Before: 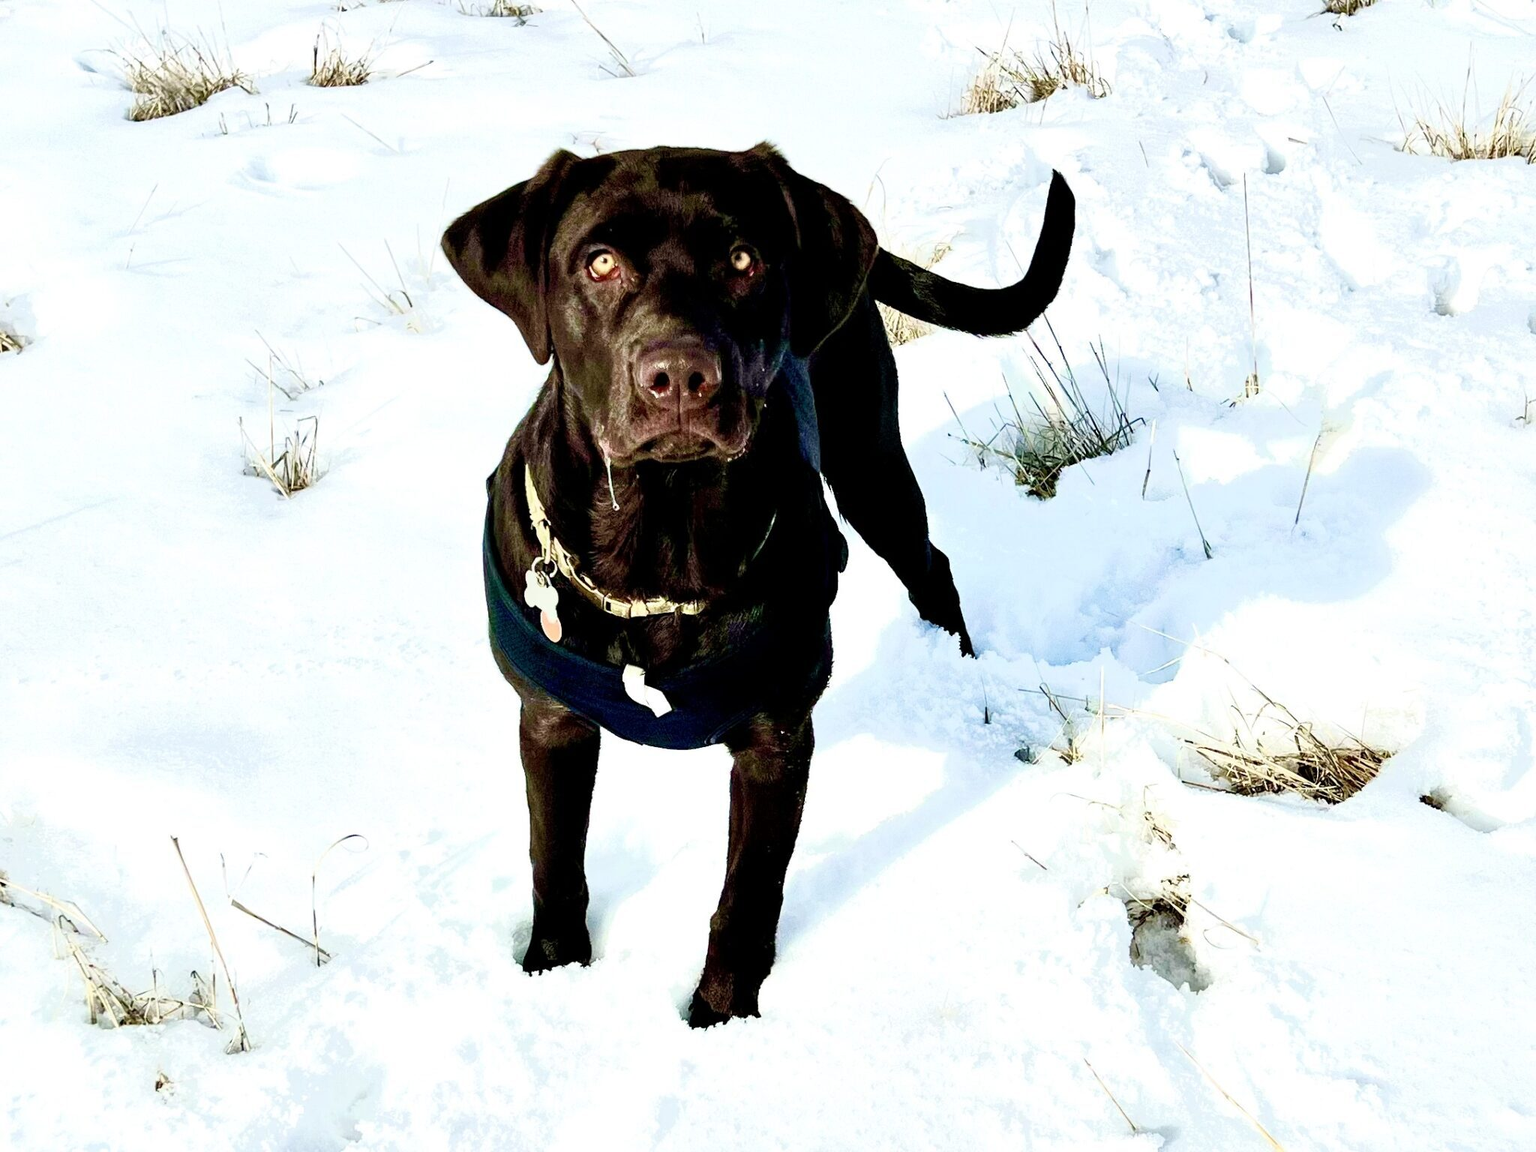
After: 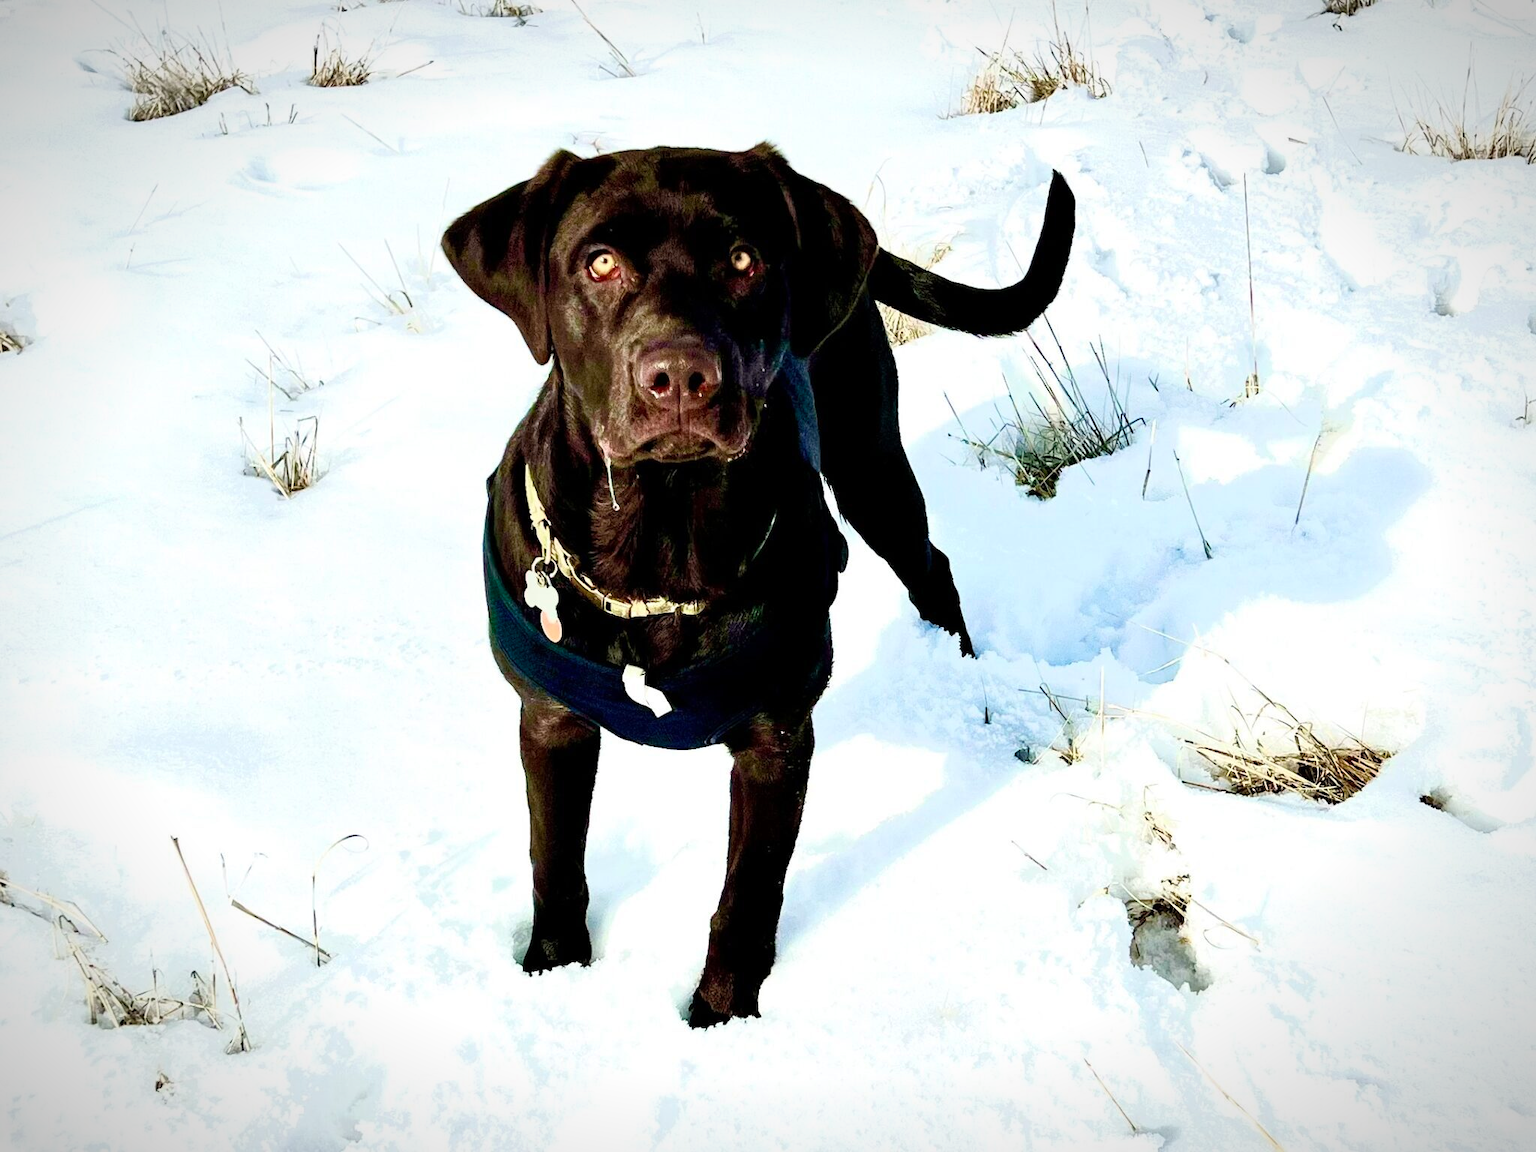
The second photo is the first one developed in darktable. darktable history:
vignetting: fall-off start 87.29%, brightness -0.473, automatic ratio true
